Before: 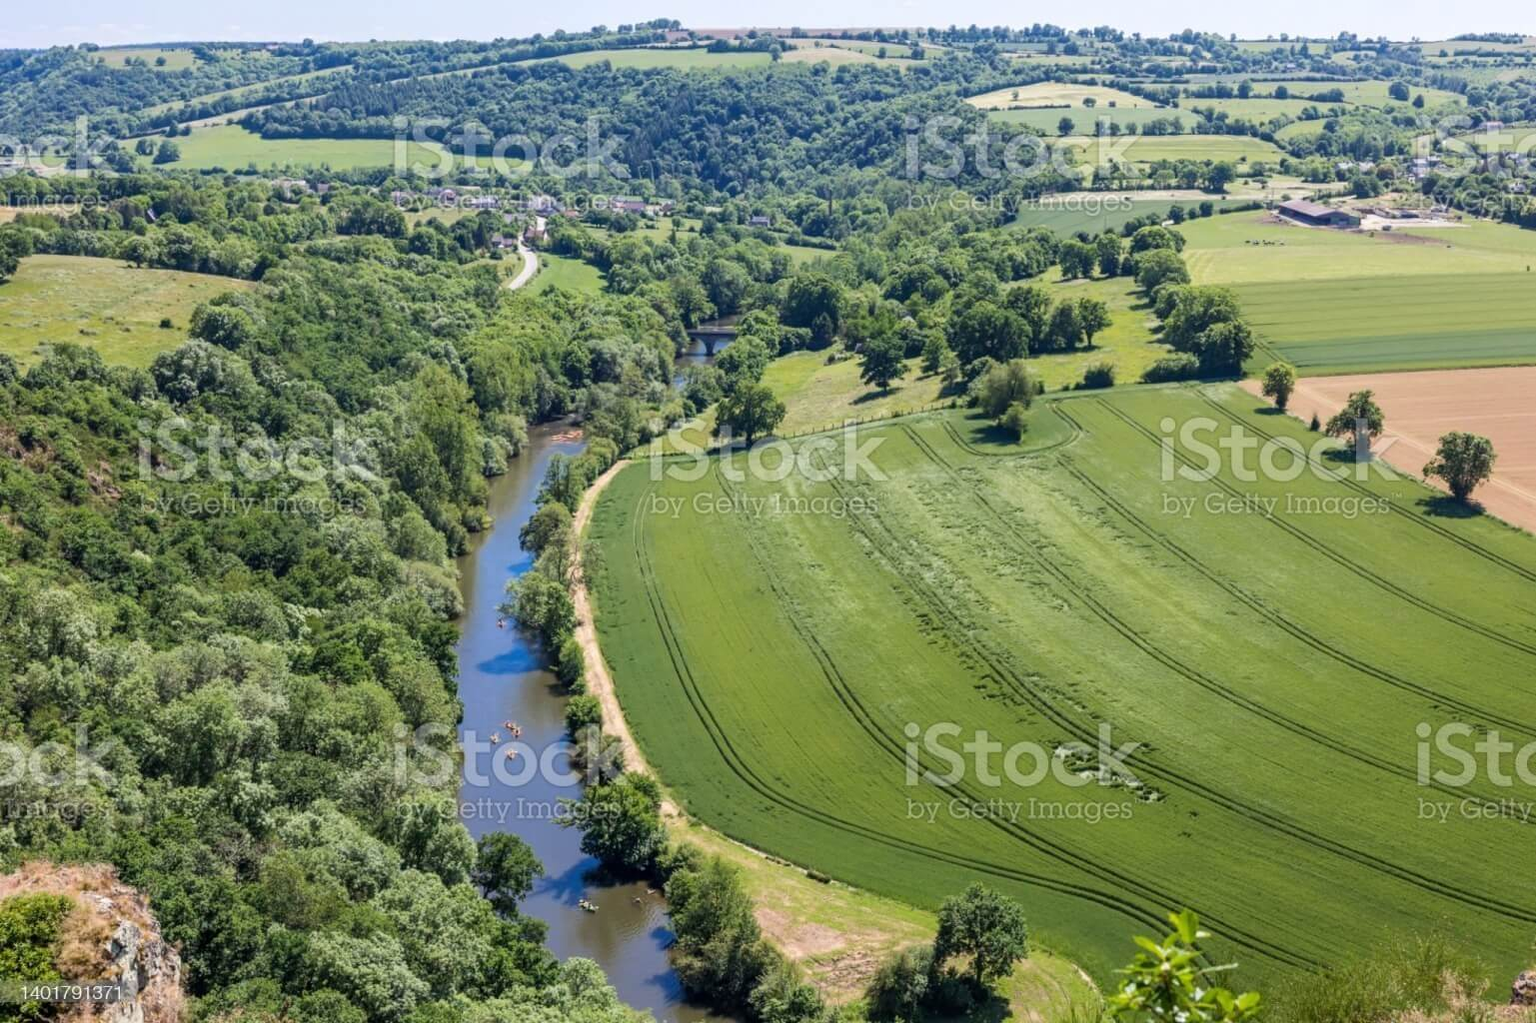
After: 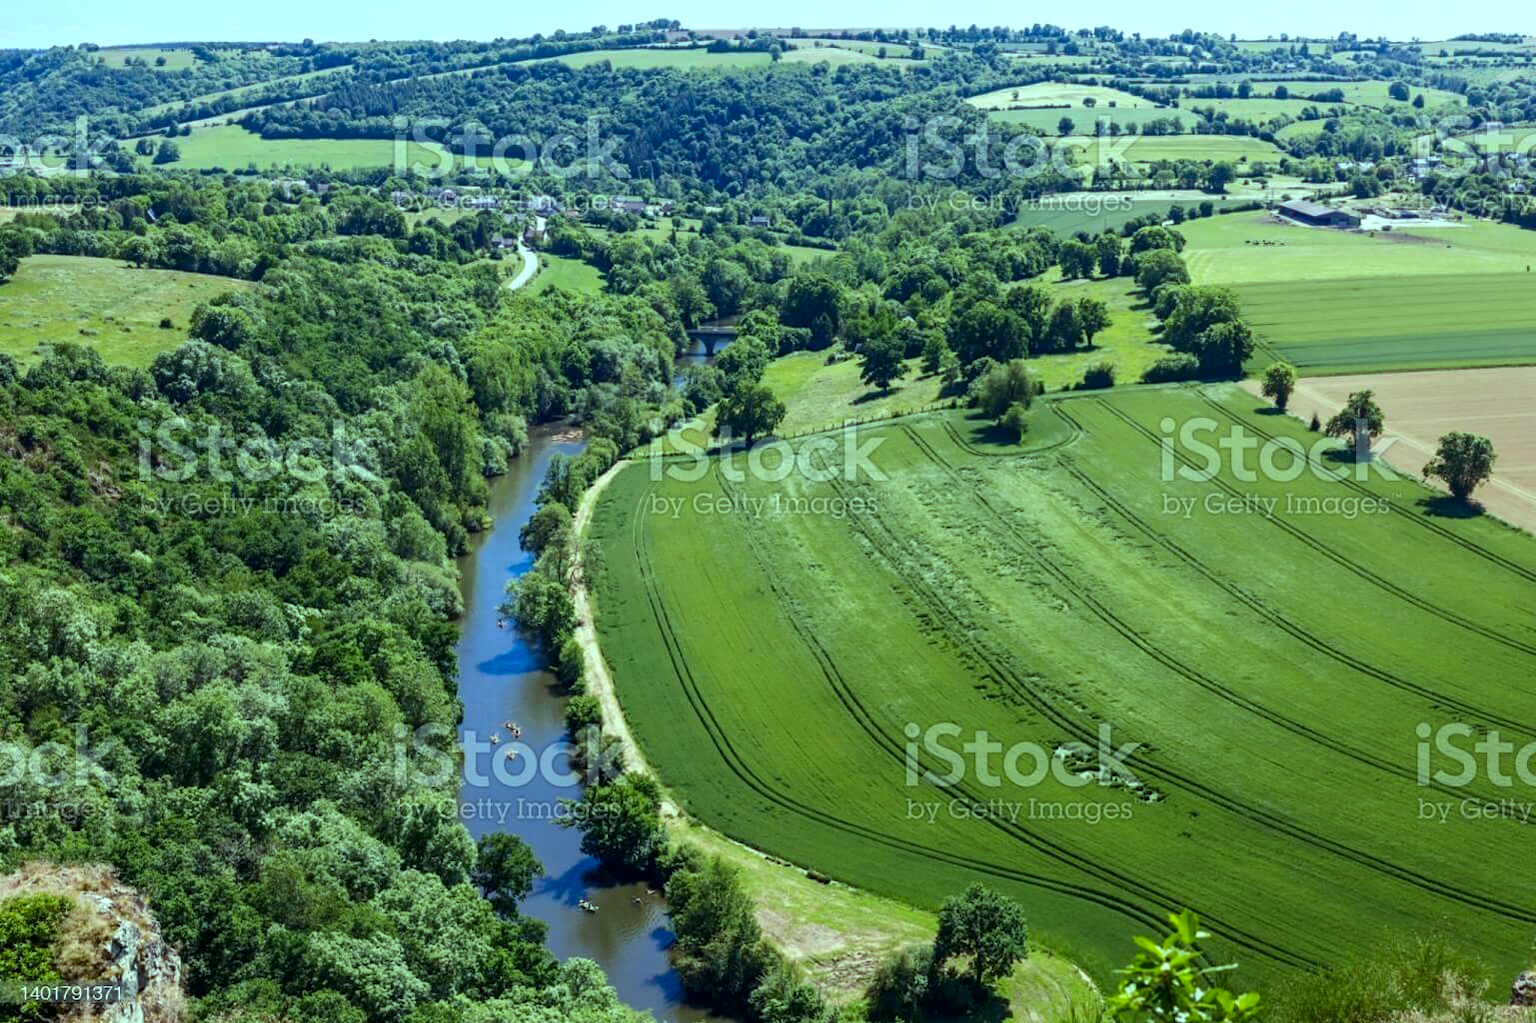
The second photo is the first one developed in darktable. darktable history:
color balance: mode lift, gamma, gain (sRGB), lift [0.997, 0.979, 1.021, 1.011], gamma [1, 1.084, 0.916, 0.998], gain [1, 0.87, 1.13, 1.101], contrast 4.55%, contrast fulcrum 38.24%, output saturation 104.09%
contrast brightness saturation: contrast 0.07, brightness -0.13, saturation 0.06
